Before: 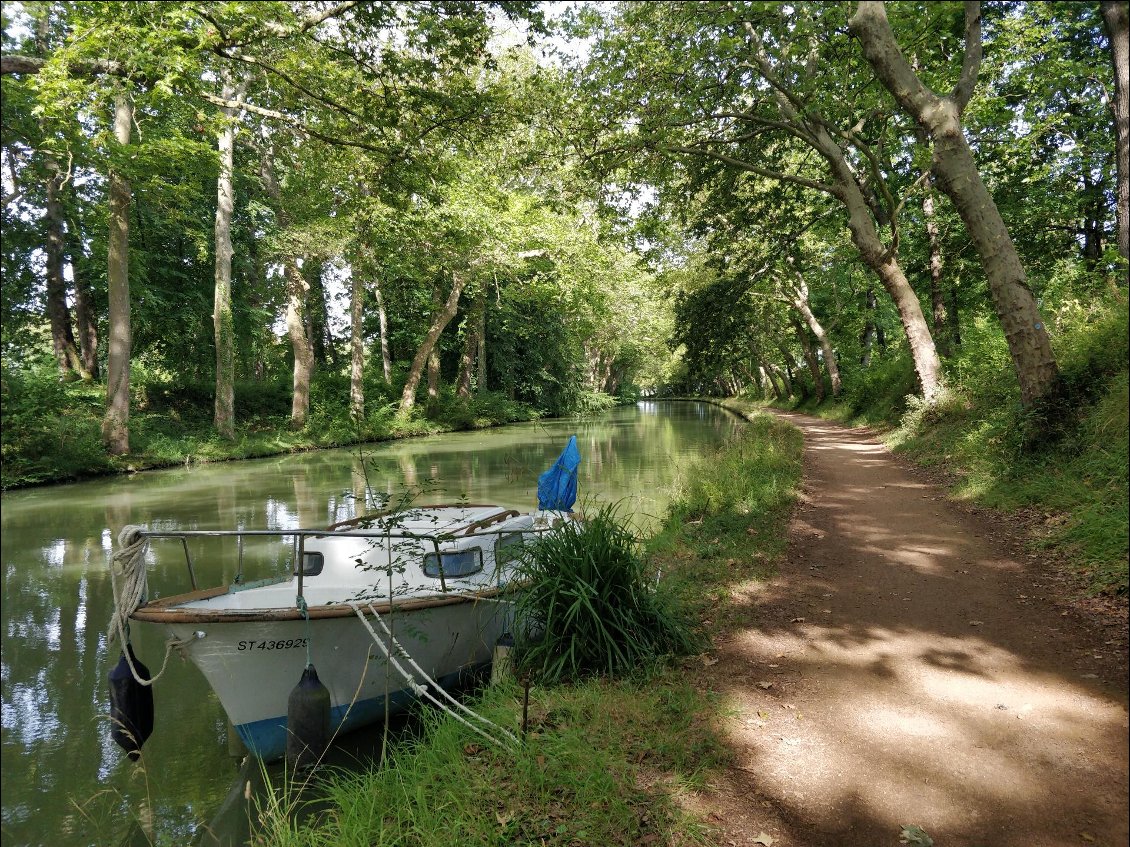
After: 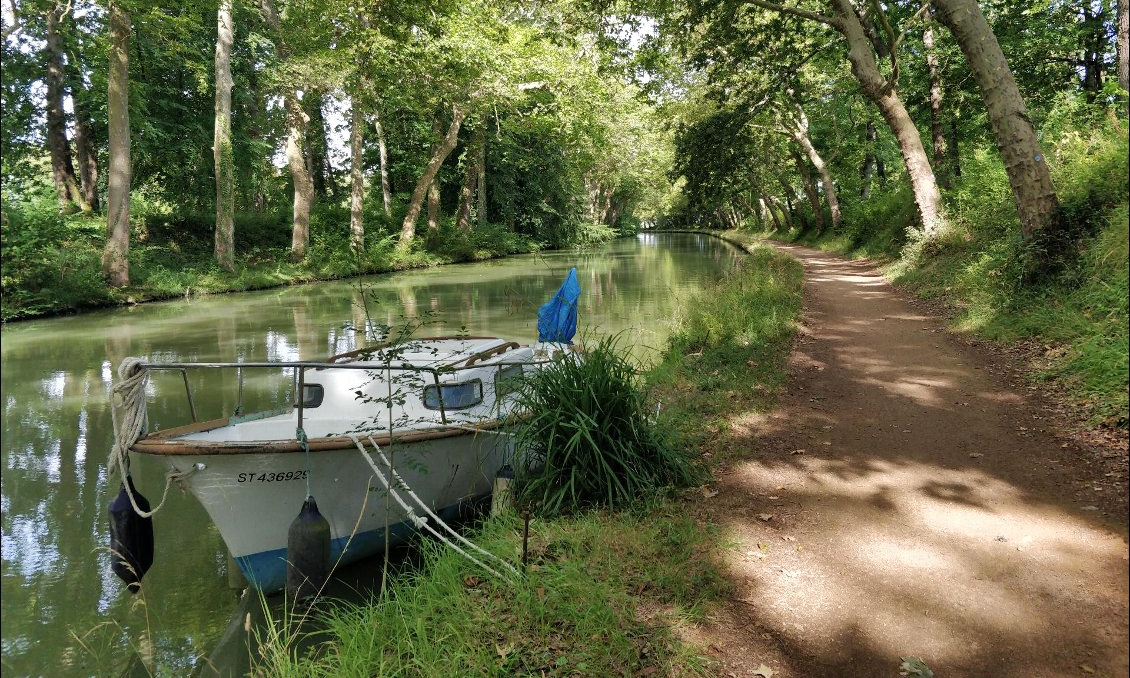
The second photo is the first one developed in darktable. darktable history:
crop and rotate: top 19.918%
shadows and highlights: low approximation 0.01, soften with gaussian
tone equalizer: on, module defaults
